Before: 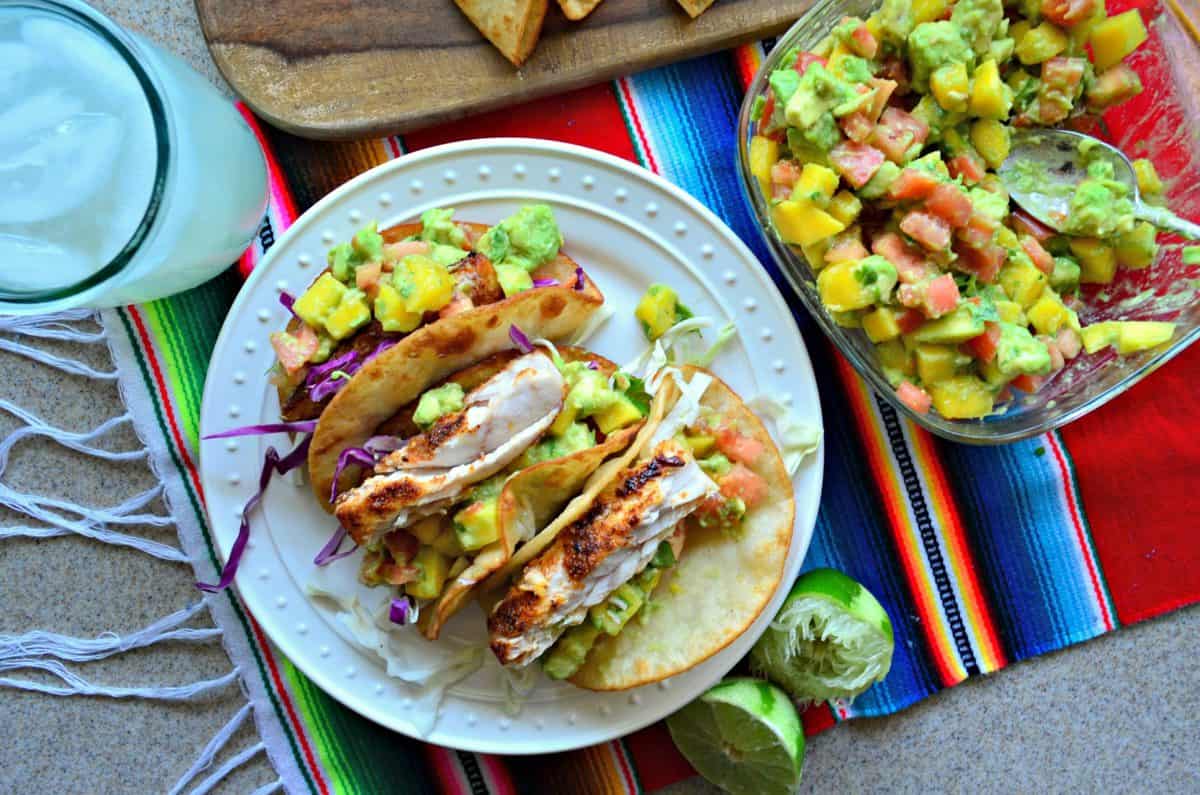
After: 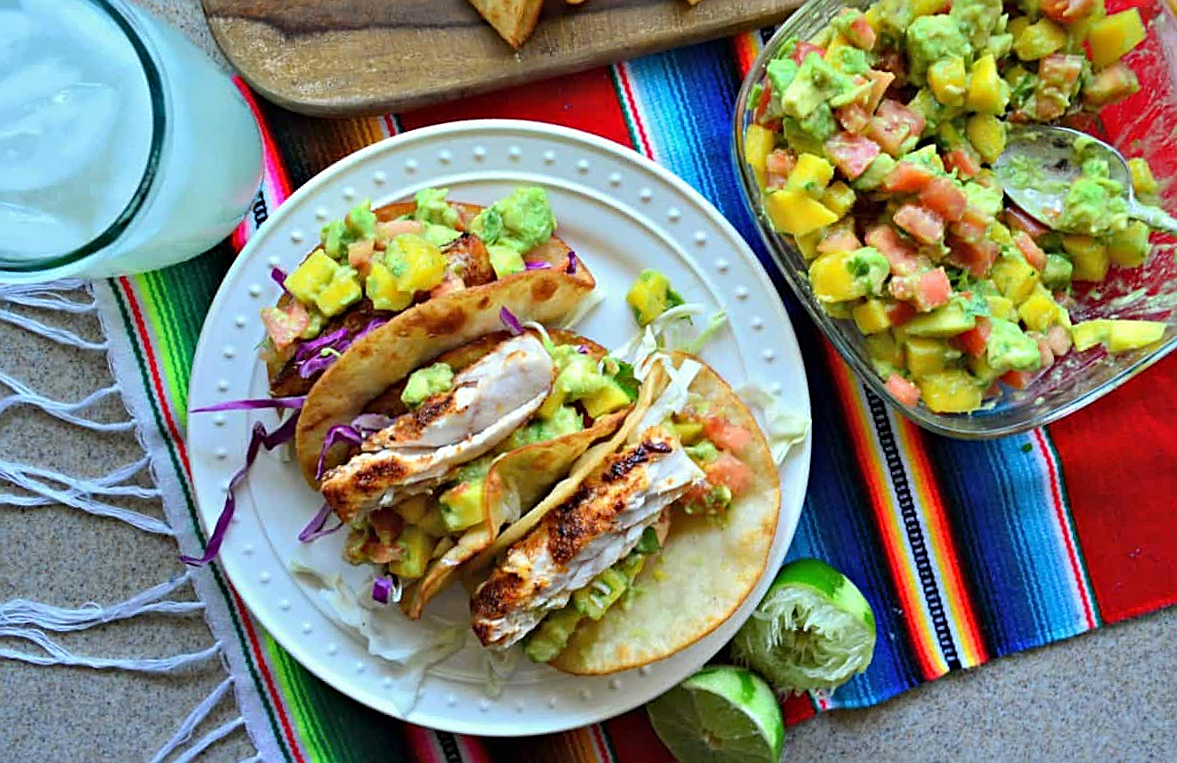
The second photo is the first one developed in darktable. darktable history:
rotate and perspective: rotation 1.57°, crop left 0.018, crop right 0.982, crop top 0.039, crop bottom 0.961
sharpen: on, module defaults
